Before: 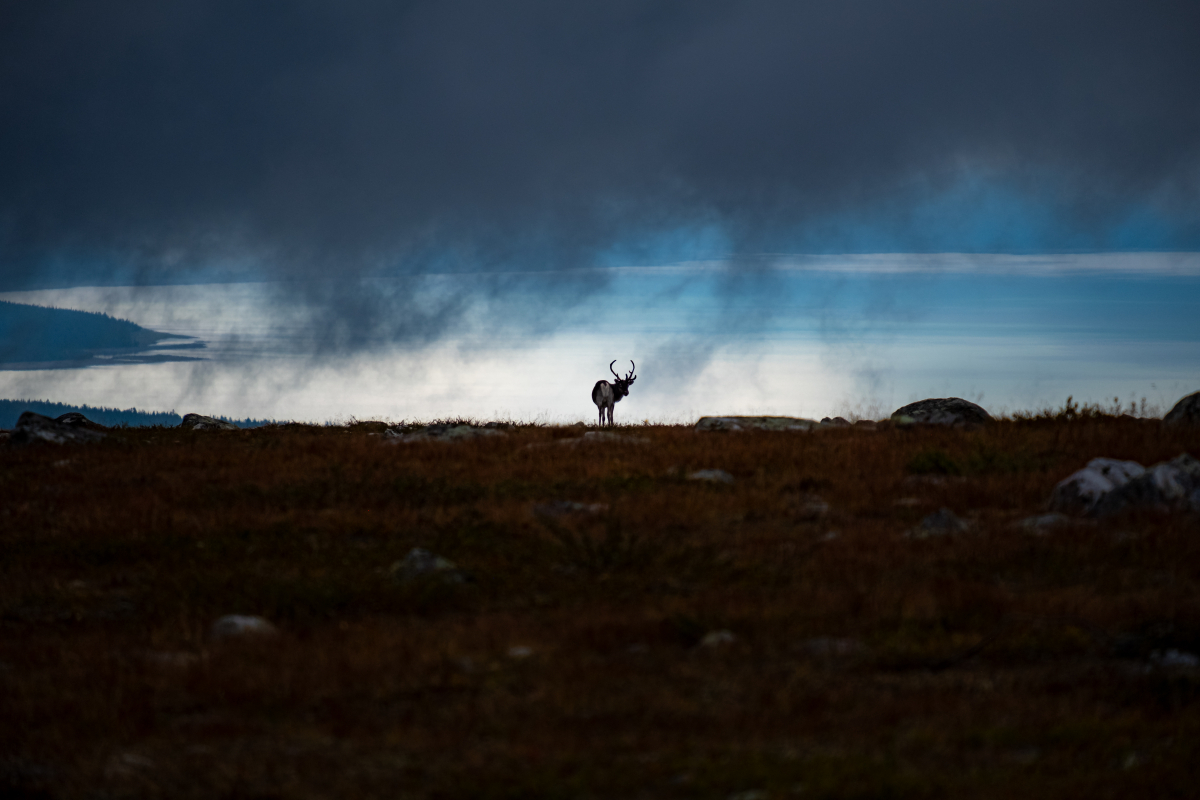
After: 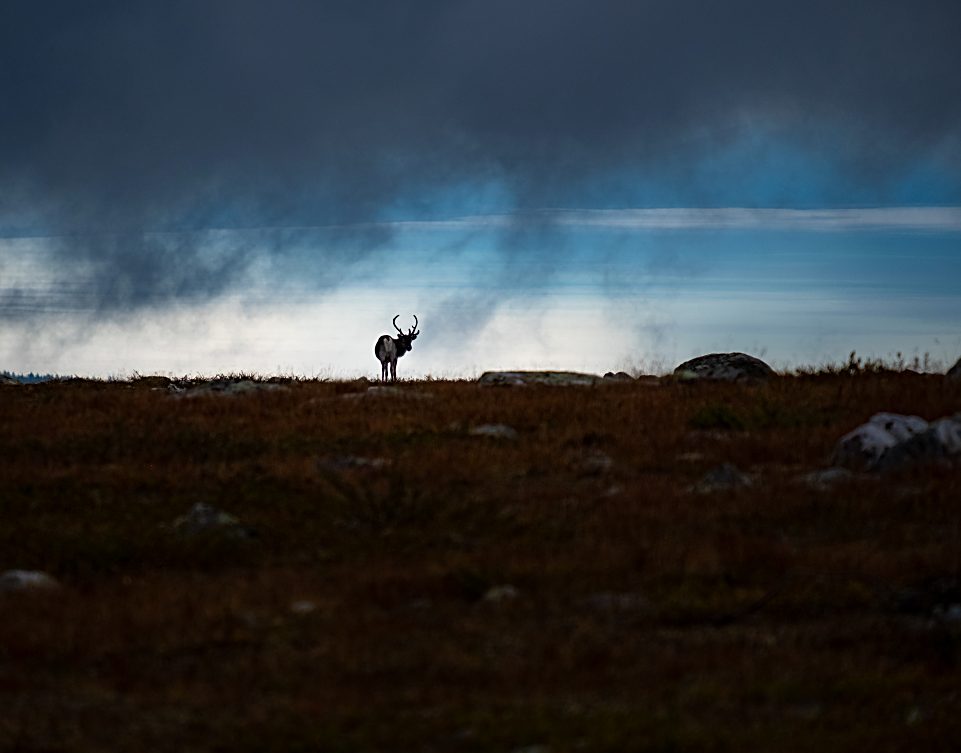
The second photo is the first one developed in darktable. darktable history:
sharpen: on, module defaults
tone equalizer: smoothing 1
crop and rotate: left 18.146%, top 5.776%, right 1.755%
